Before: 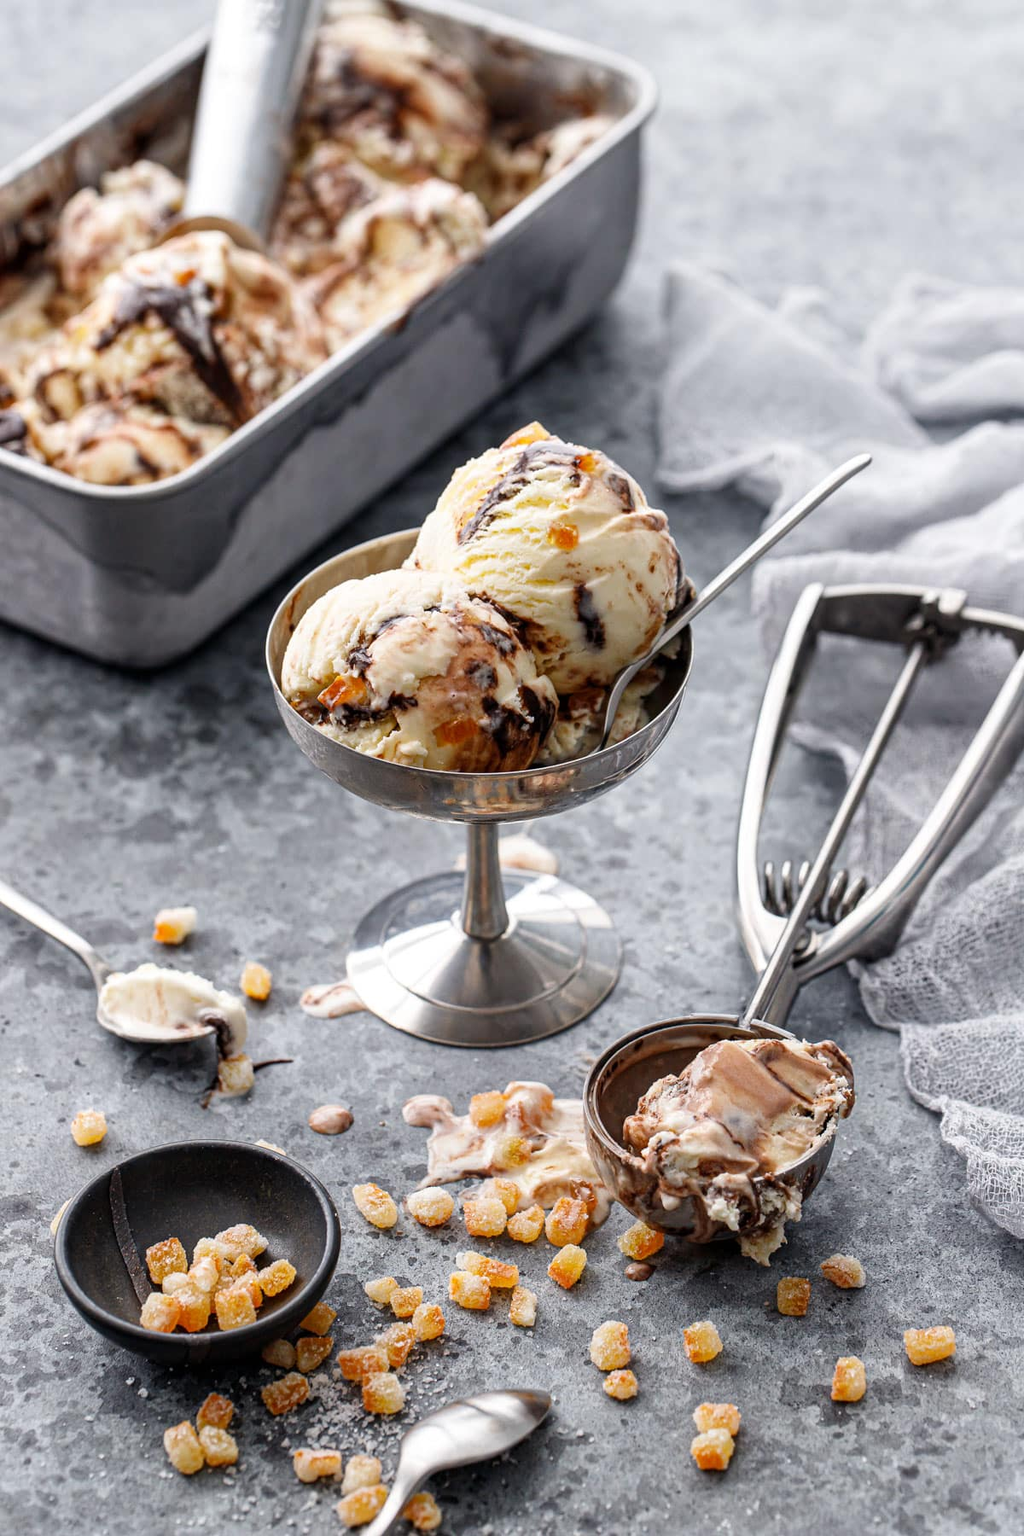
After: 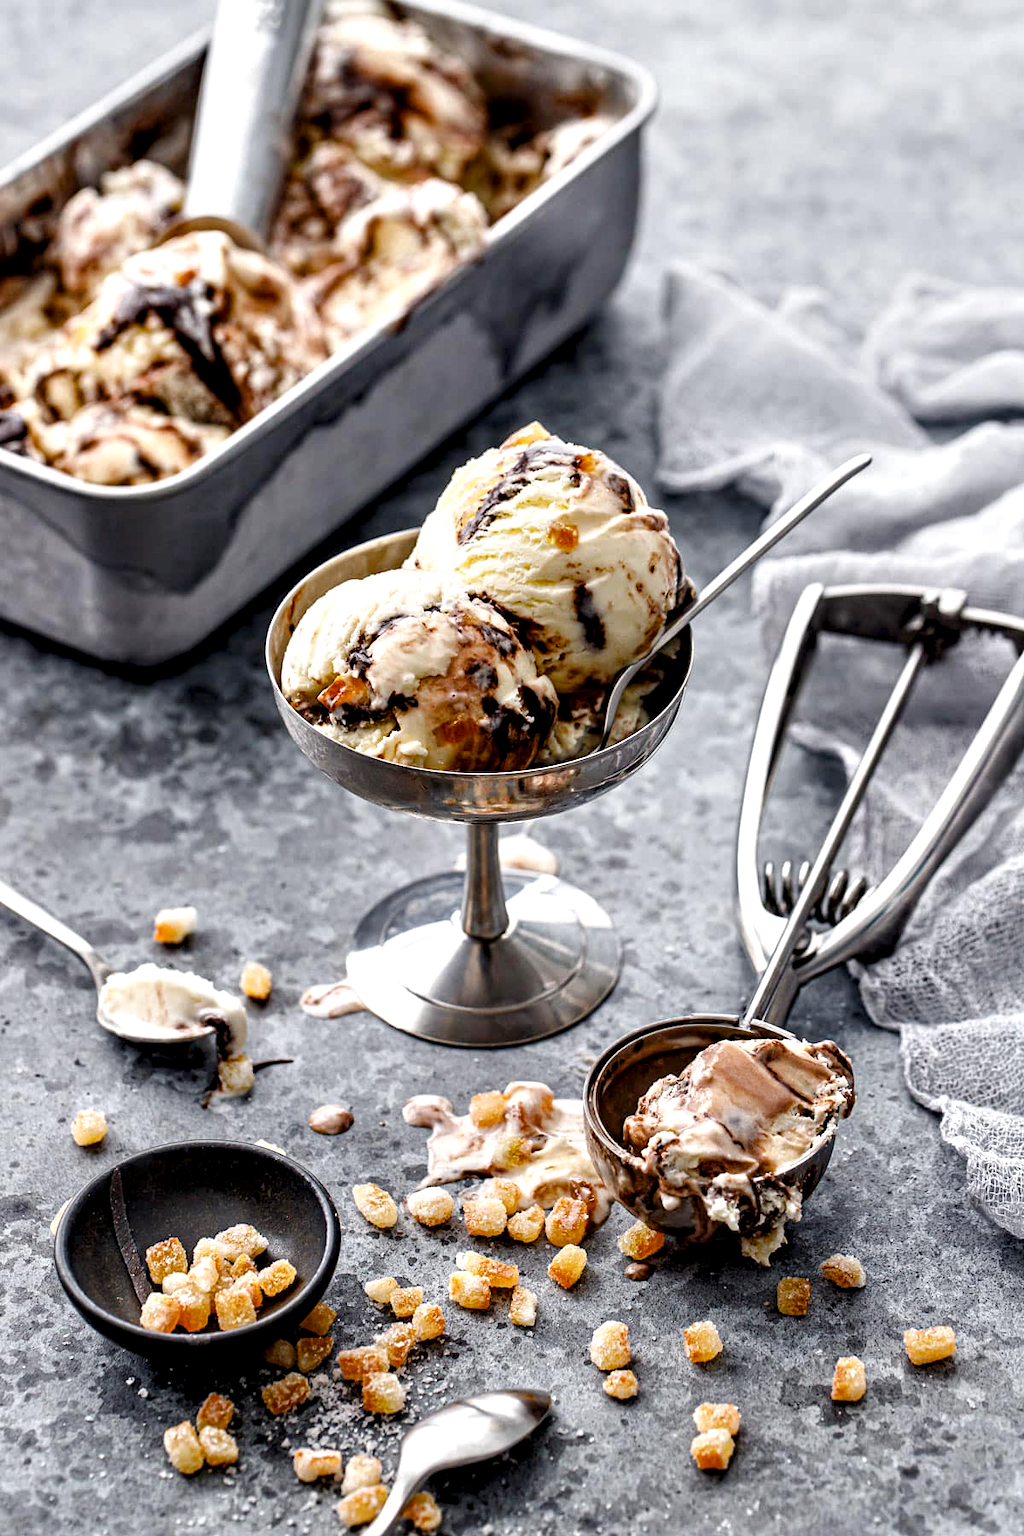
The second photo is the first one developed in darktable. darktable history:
color balance rgb: perceptual saturation grading › global saturation 20%, perceptual saturation grading › highlights -25%, perceptual saturation grading › shadows 25%
contrast equalizer: y [[0.601, 0.6, 0.598, 0.598, 0.6, 0.601], [0.5 ×6], [0.5 ×6], [0 ×6], [0 ×6]]
